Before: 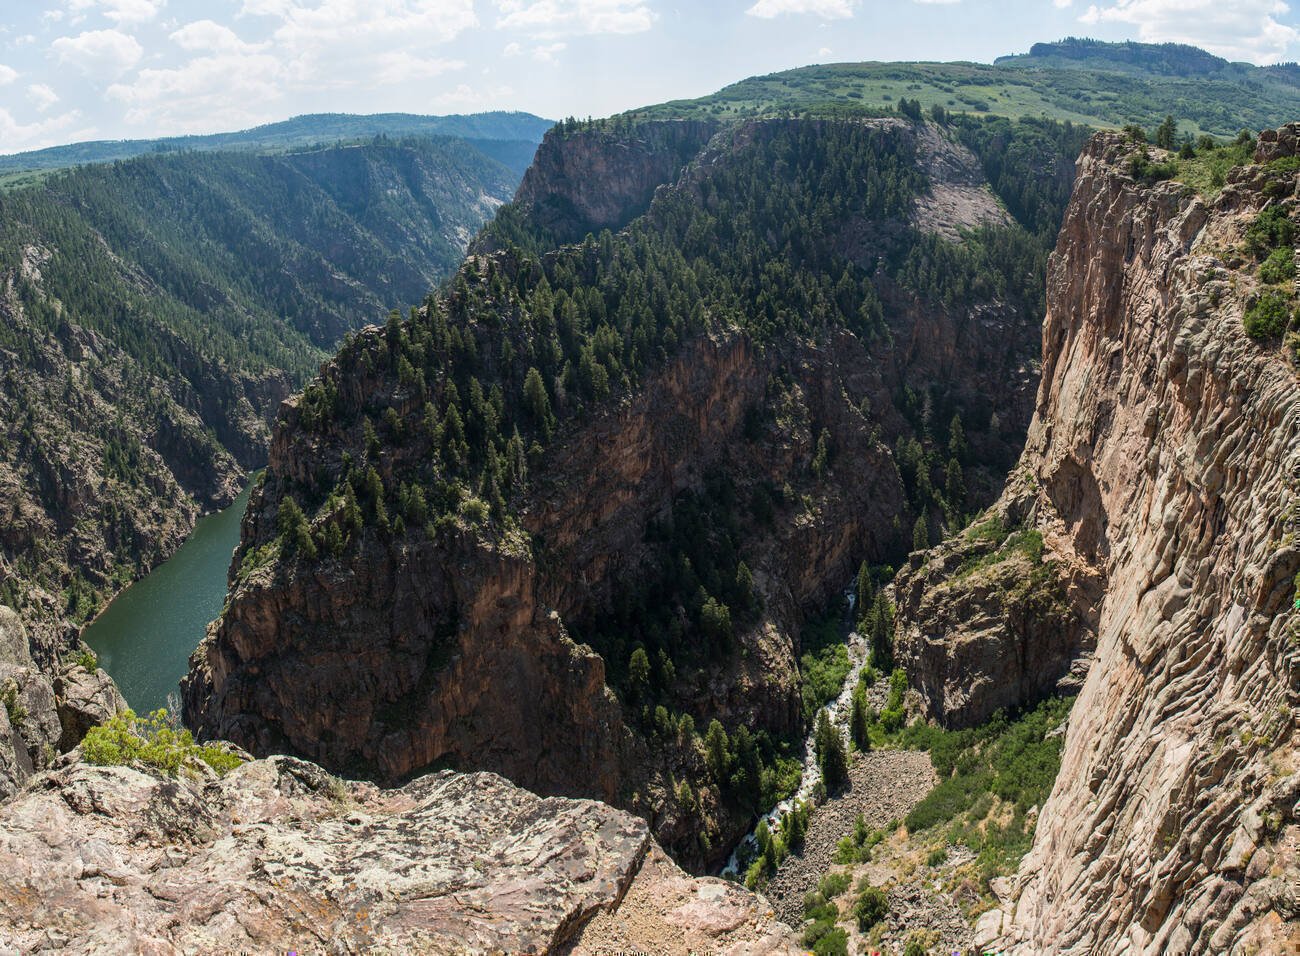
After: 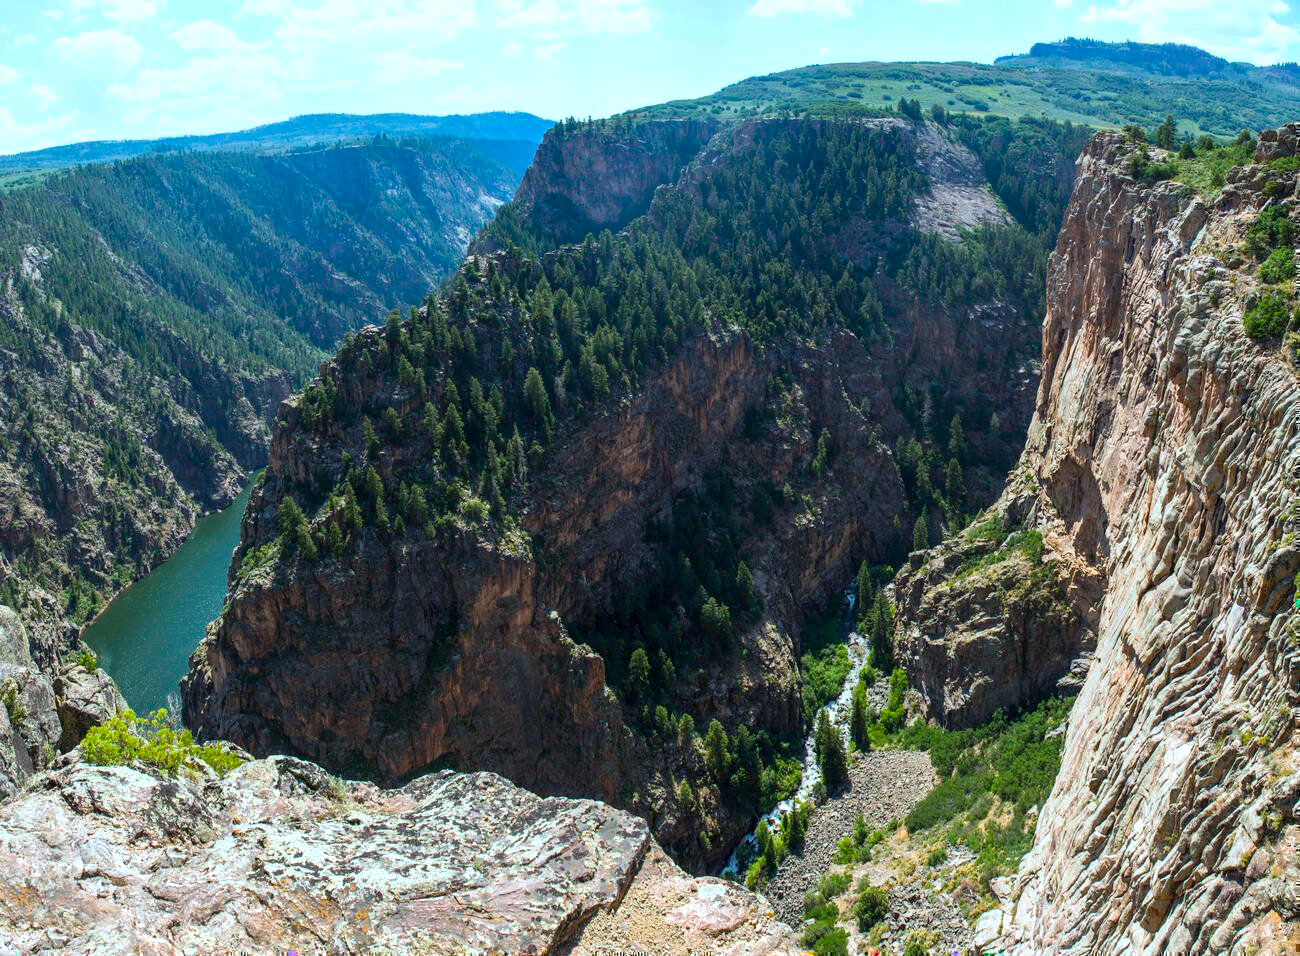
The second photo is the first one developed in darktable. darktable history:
exposure: exposure 0.376 EV, compensate highlight preservation false
color balance rgb: perceptual saturation grading › global saturation 30%, global vibrance 20%
color calibration: illuminant F (fluorescent), F source F9 (Cool White Deluxe 4150 K) – high CRI, x 0.374, y 0.373, temperature 4158.34 K
